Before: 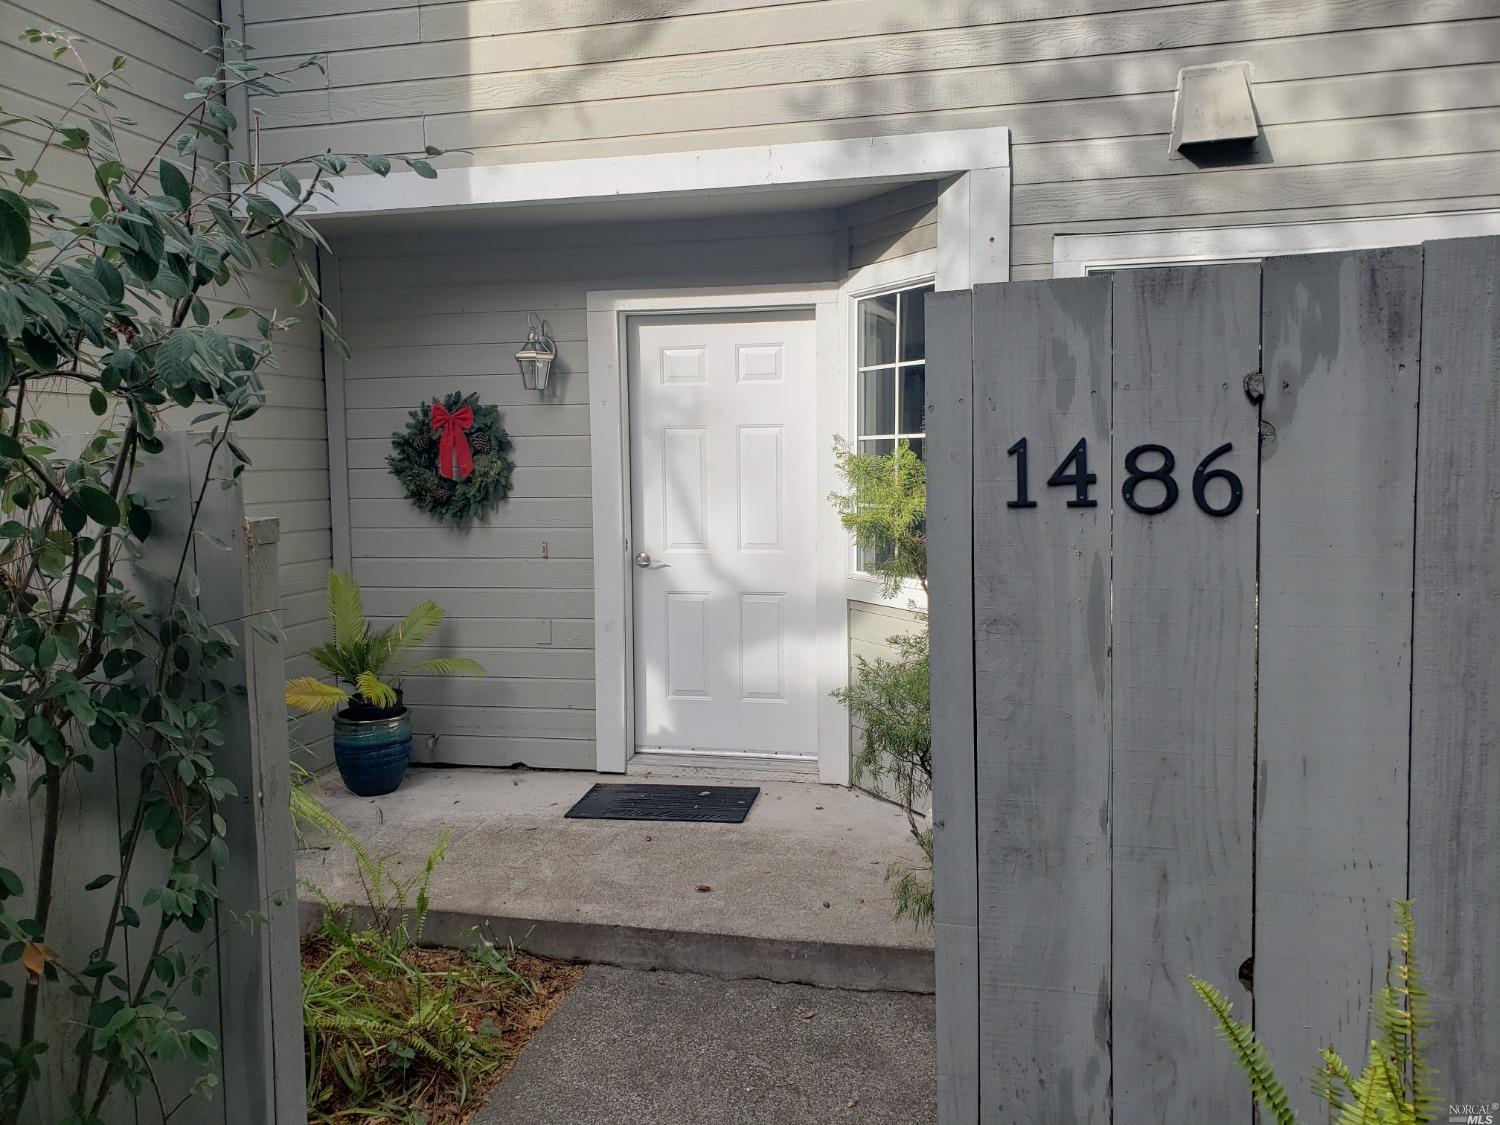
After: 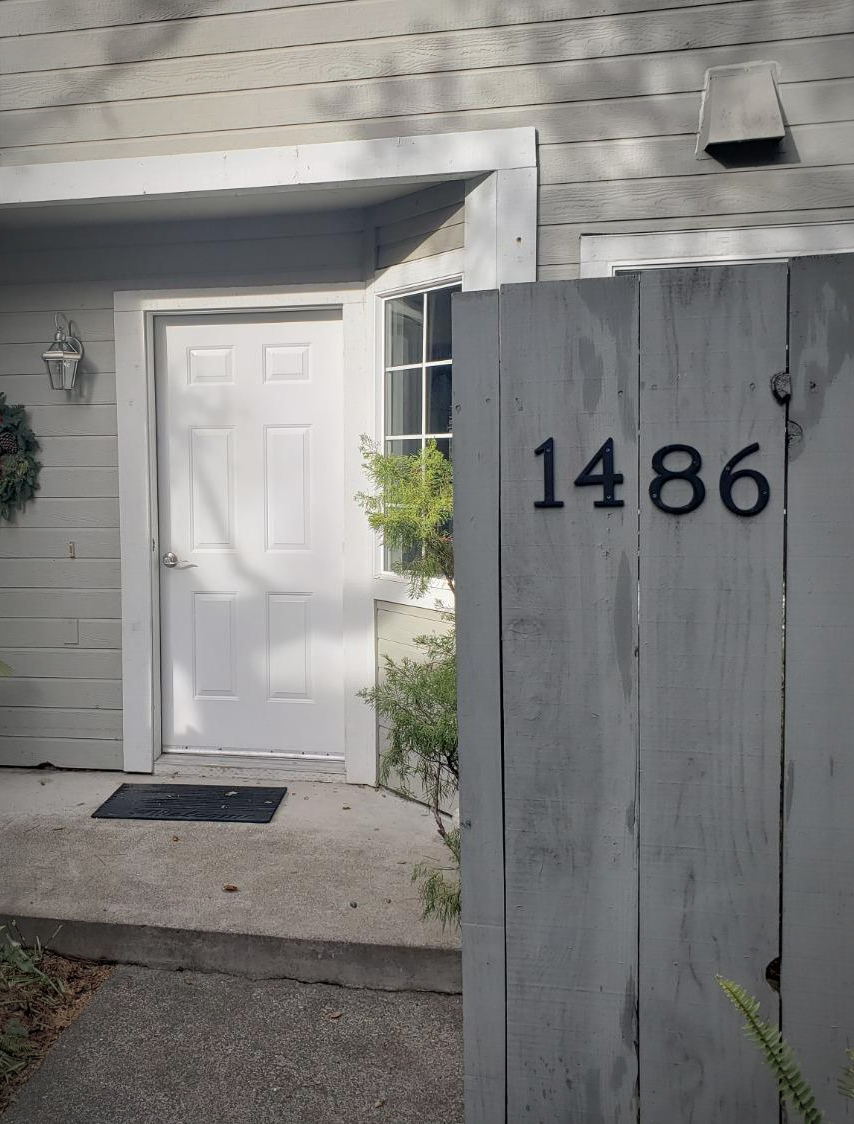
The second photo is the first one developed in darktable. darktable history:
crop: left 31.567%, top 0.01%, right 11.469%
vignetting: automatic ratio true
